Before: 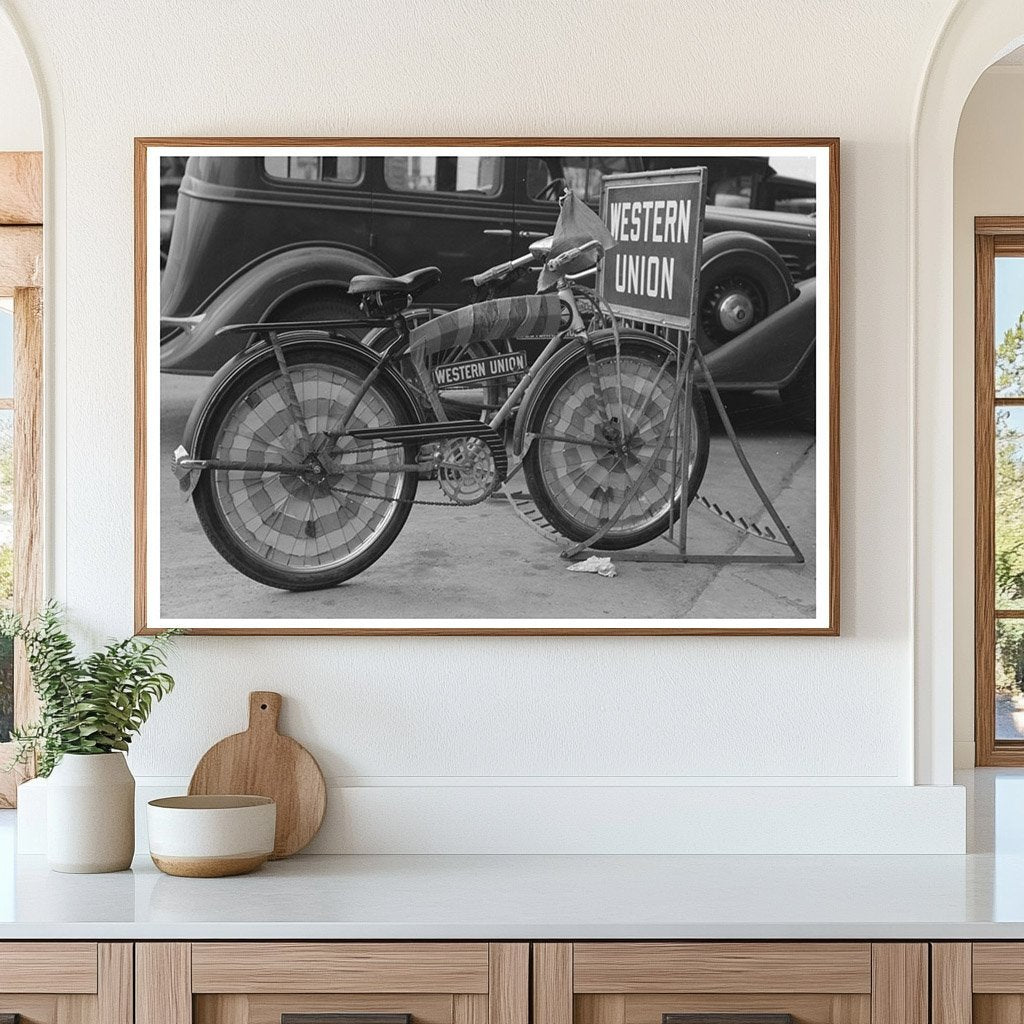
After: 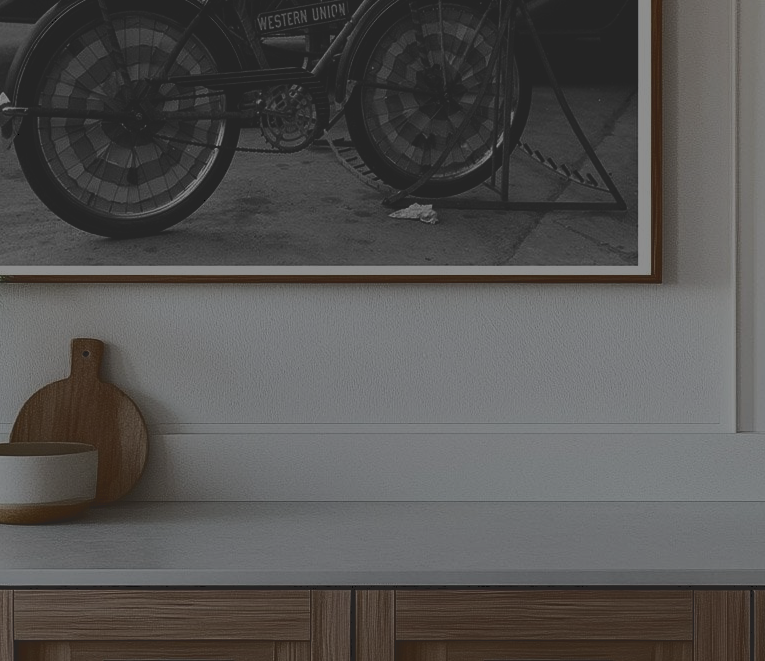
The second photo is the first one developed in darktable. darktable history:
exposure: exposure -2.414 EV, compensate exposure bias true, compensate highlight preservation false
tone curve: curves: ch0 [(0, 0) (0.003, 0.14) (0.011, 0.141) (0.025, 0.141) (0.044, 0.142) (0.069, 0.146) (0.1, 0.151) (0.136, 0.16) (0.177, 0.182) (0.224, 0.214) (0.277, 0.272) (0.335, 0.35) (0.399, 0.453) (0.468, 0.548) (0.543, 0.634) (0.623, 0.715) (0.709, 0.778) (0.801, 0.848) (0.898, 0.902) (1, 1)], color space Lab, independent channels, preserve colors none
crop and rotate: left 17.448%, top 34.539%, right 7.751%, bottom 0.902%
